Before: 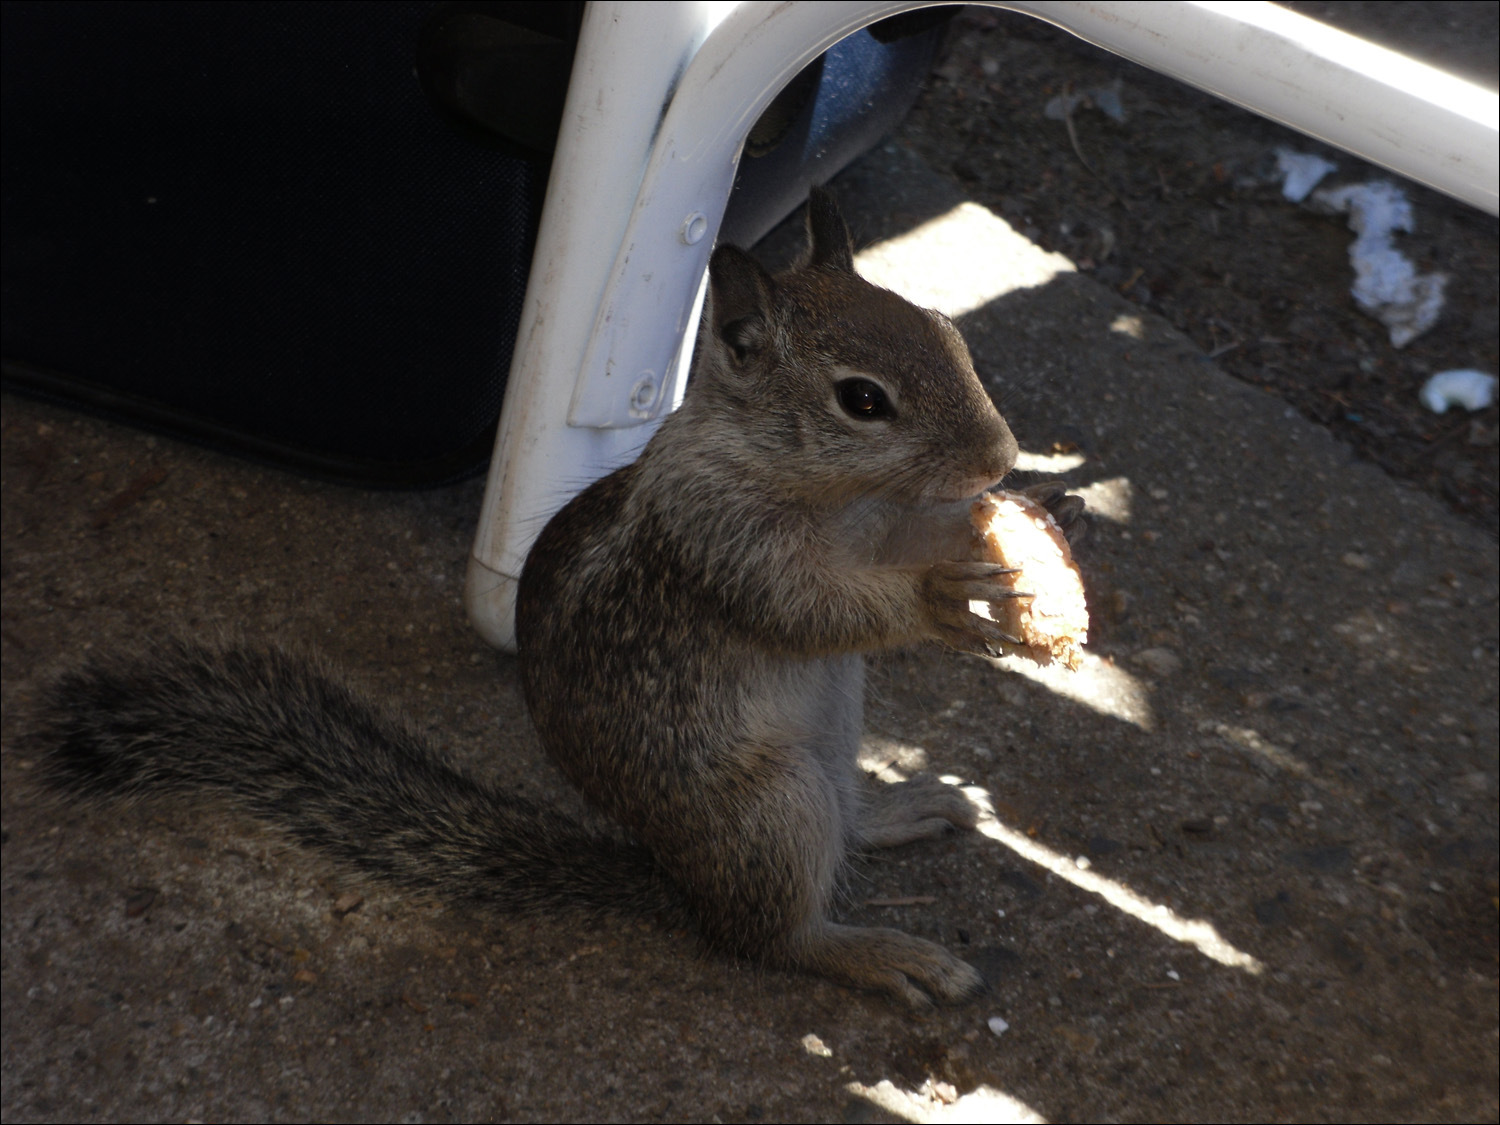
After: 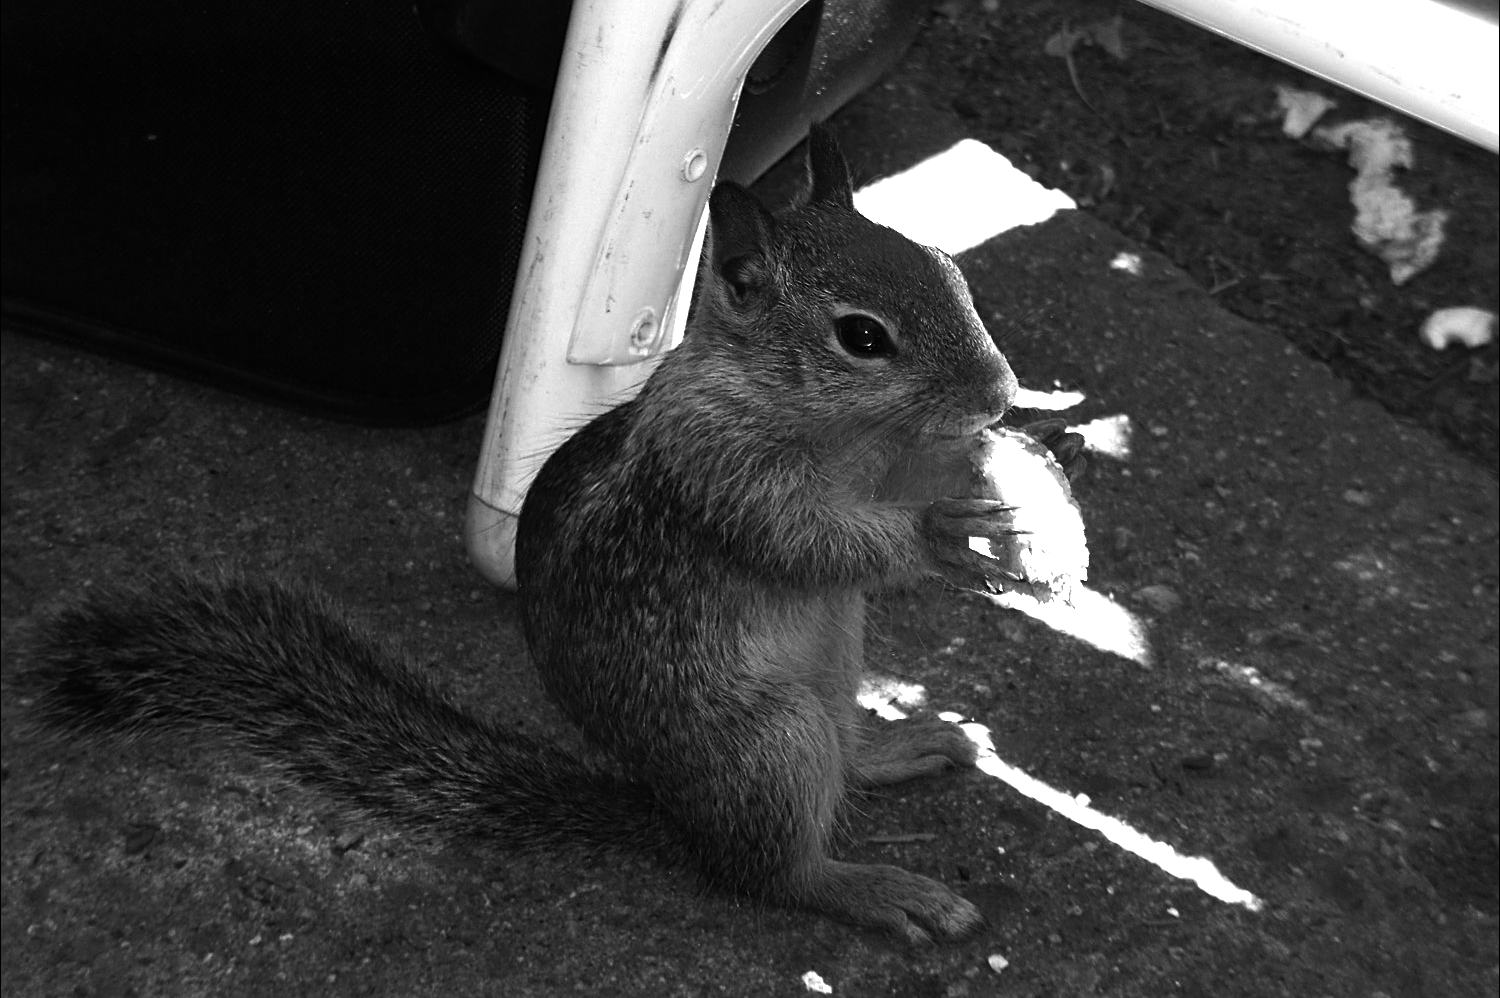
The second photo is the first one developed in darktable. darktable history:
color balance rgb: linear chroma grading › highlights 100%, linear chroma grading › global chroma 23.41%, perceptual saturation grading › global saturation 35.38%, hue shift -10.68°, perceptual brilliance grading › highlights 47.25%, perceptual brilliance grading › mid-tones 22.2%, perceptual brilliance grading › shadows -5.93%
crop and rotate: top 5.609%, bottom 5.609%
sharpen: on, module defaults
monochrome: on, module defaults
